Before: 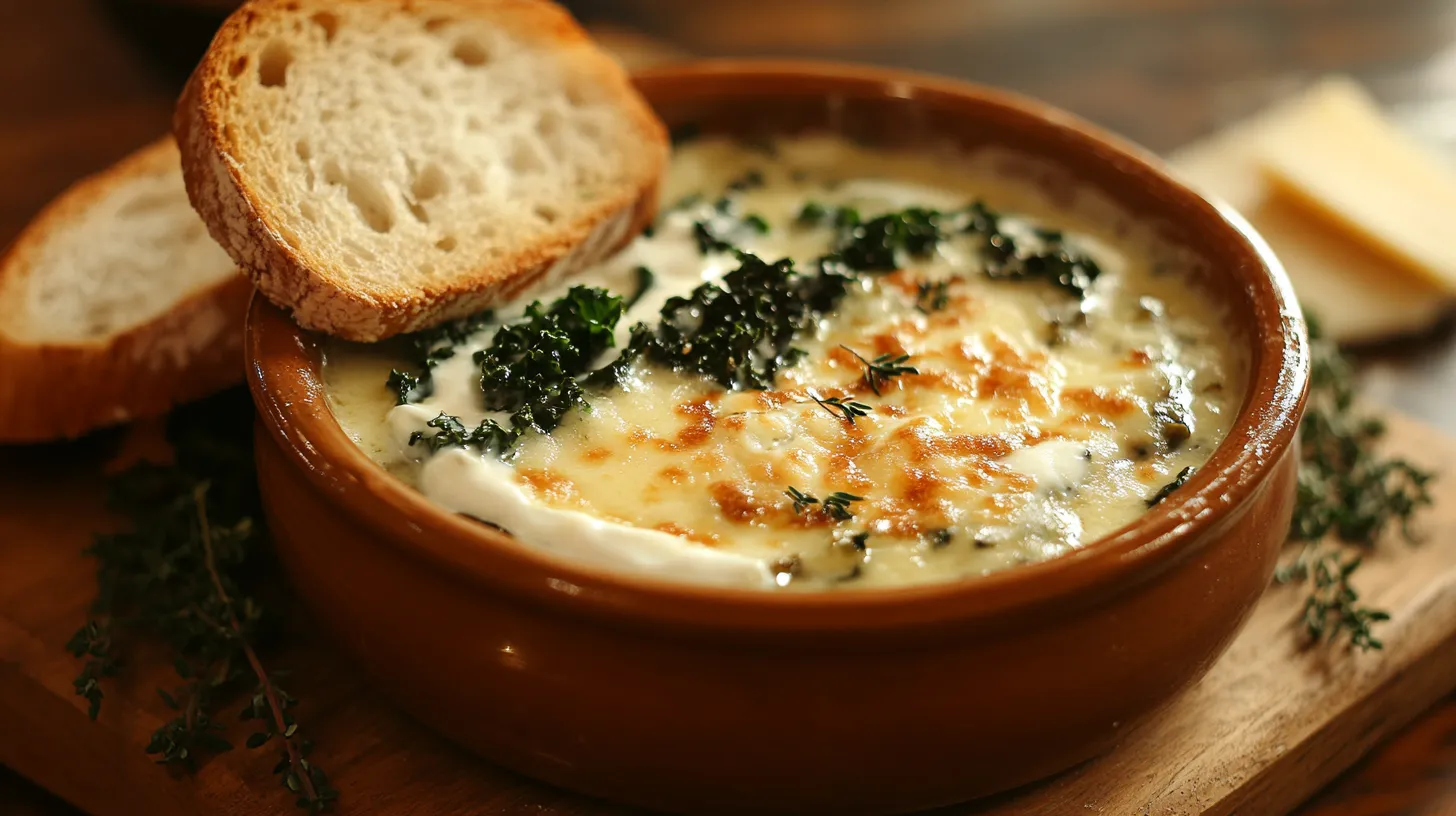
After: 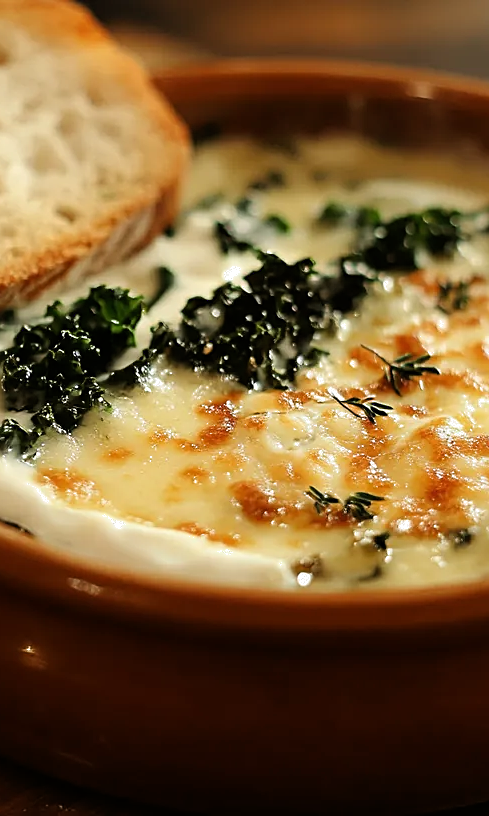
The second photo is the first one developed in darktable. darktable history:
sharpen: on, module defaults
exposure: compensate highlight preservation false
filmic rgb: middle gray luminance 18.41%, black relative exposure -11.58 EV, white relative exposure 2.58 EV, target black luminance 0%, hardness 8.38, latitude 98.78%, contrast 1.079, shadows ↔ highlights balance 0.682%, color science v6 (2022)
crop: left 32.949%, right 33.441%
